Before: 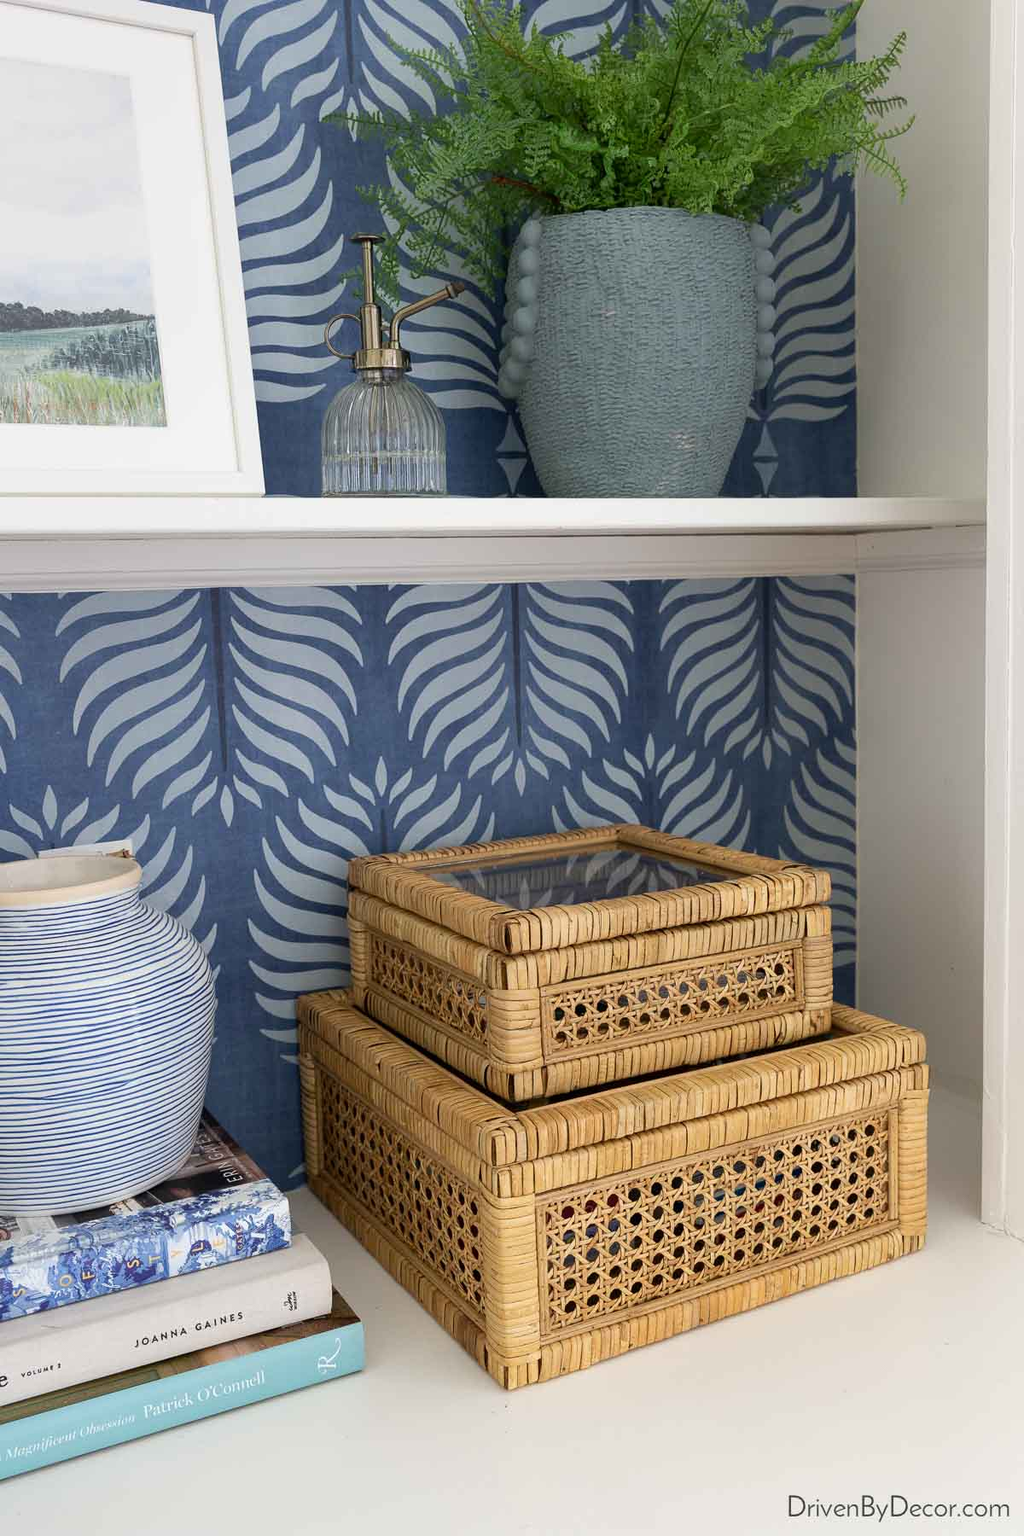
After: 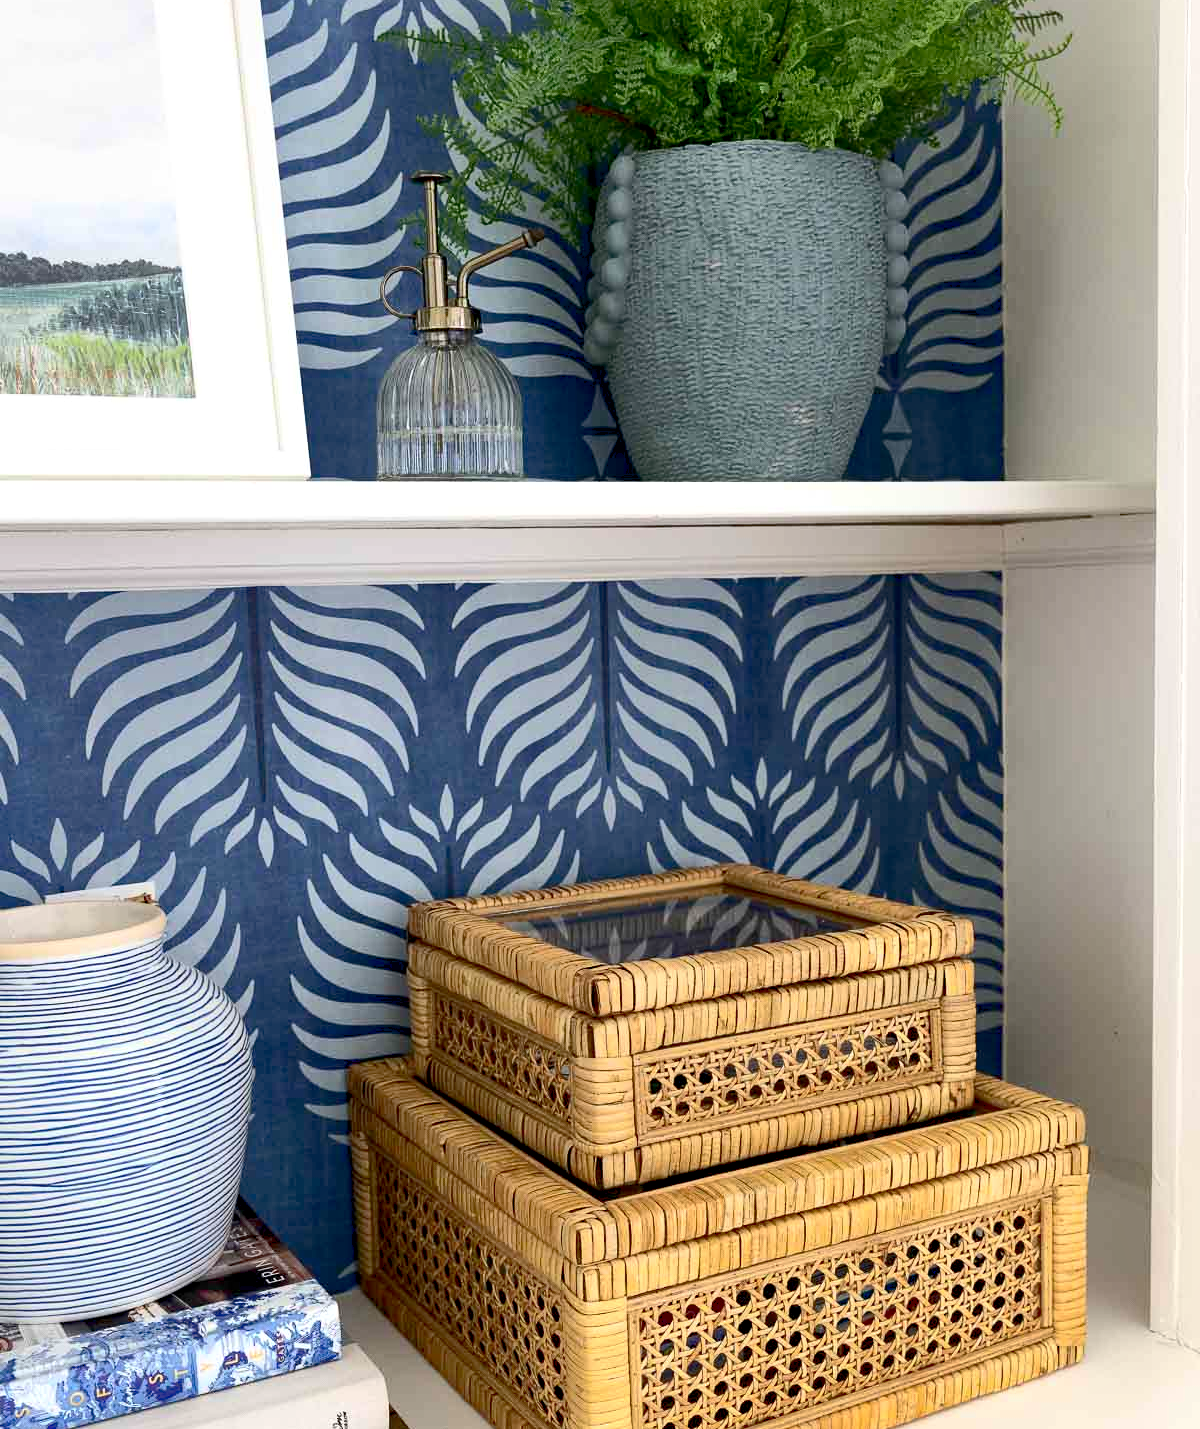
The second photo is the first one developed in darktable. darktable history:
crop and rotate: top 5.667%, bottom 14.937%
haze removal: compatibility mode true, adaptive false
contrast brightness saturation: contrast 0.28
exposure: black level correction 0.005, exposure 0.286 EV, compensate highlight preservation false
shadows and highlights: on, module defaults
